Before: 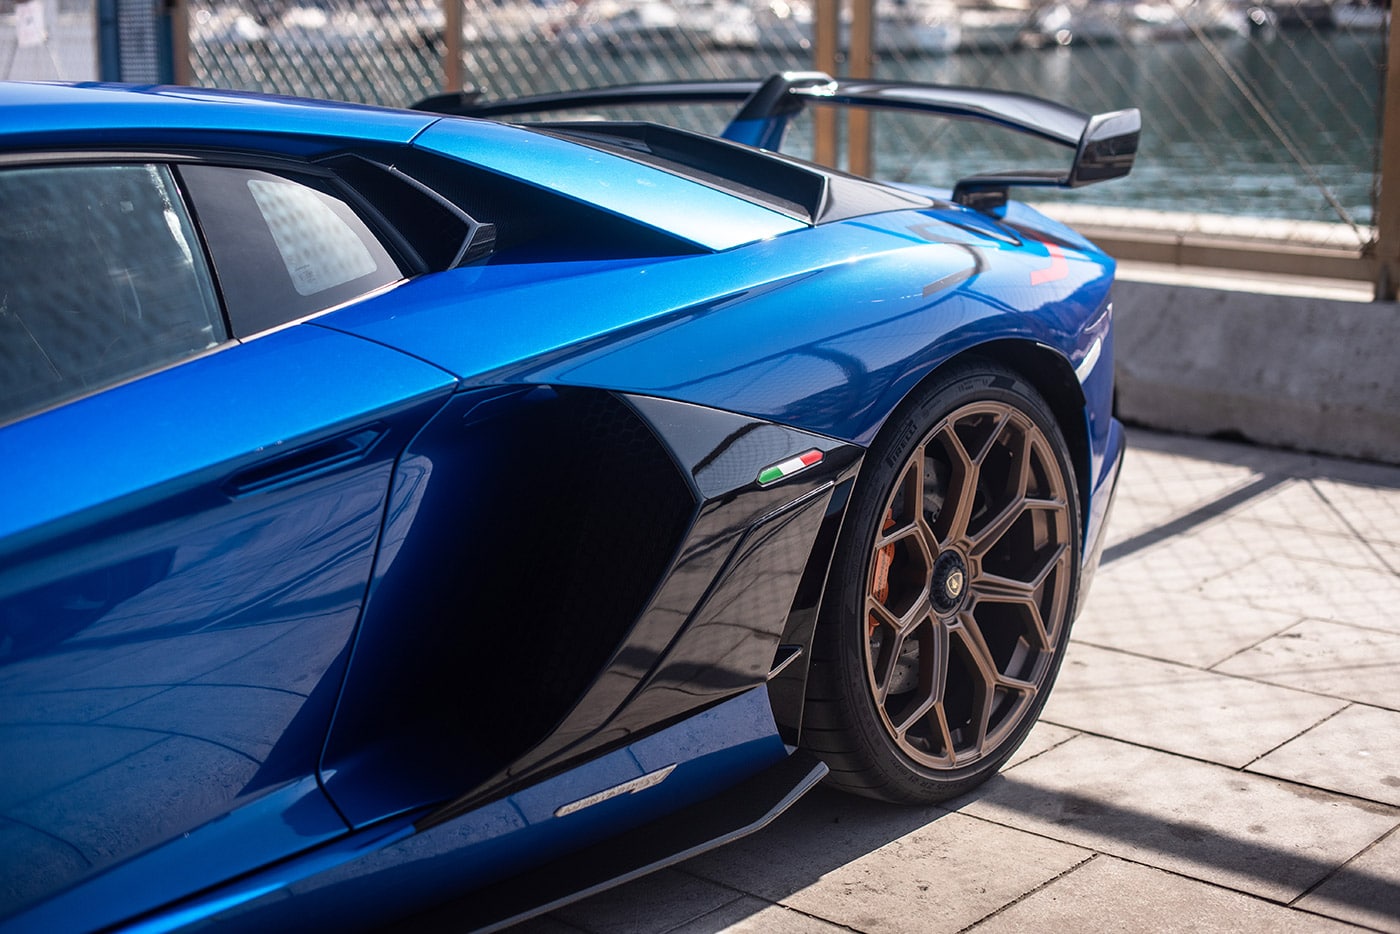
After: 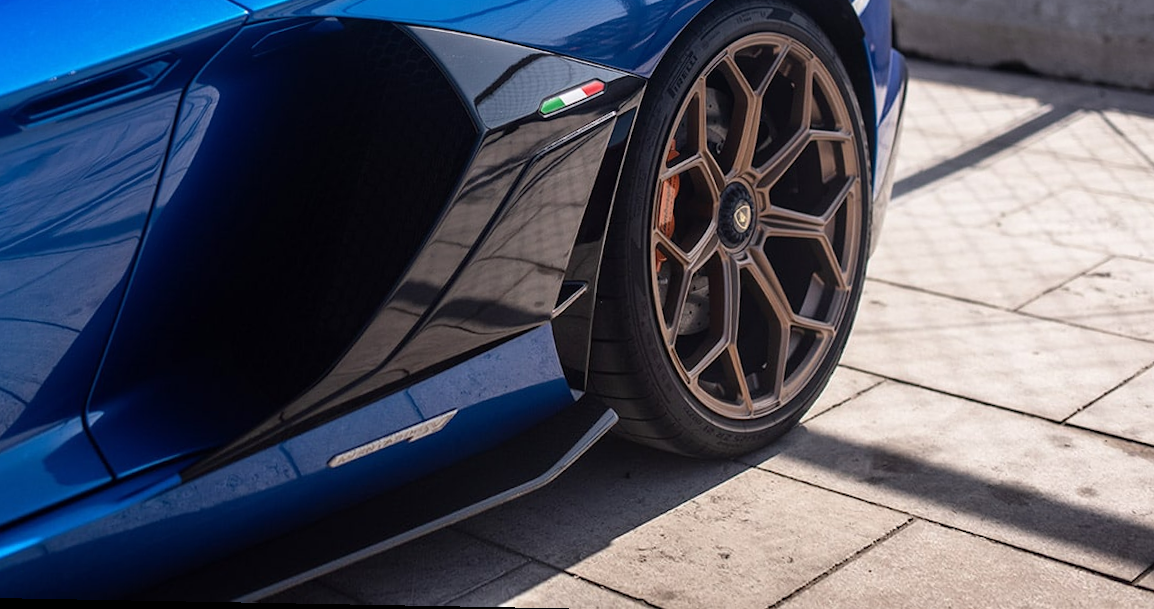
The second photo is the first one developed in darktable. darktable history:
crop and rotate: left 17.299%, top 35.115%, right 7.015%, bottom 1.024%
rotate and perspective: rotation 0.128°, lens shift (vertical) -0.181, lens shift (horizontal) -0.044, shear 0.001, automatic cropping off
